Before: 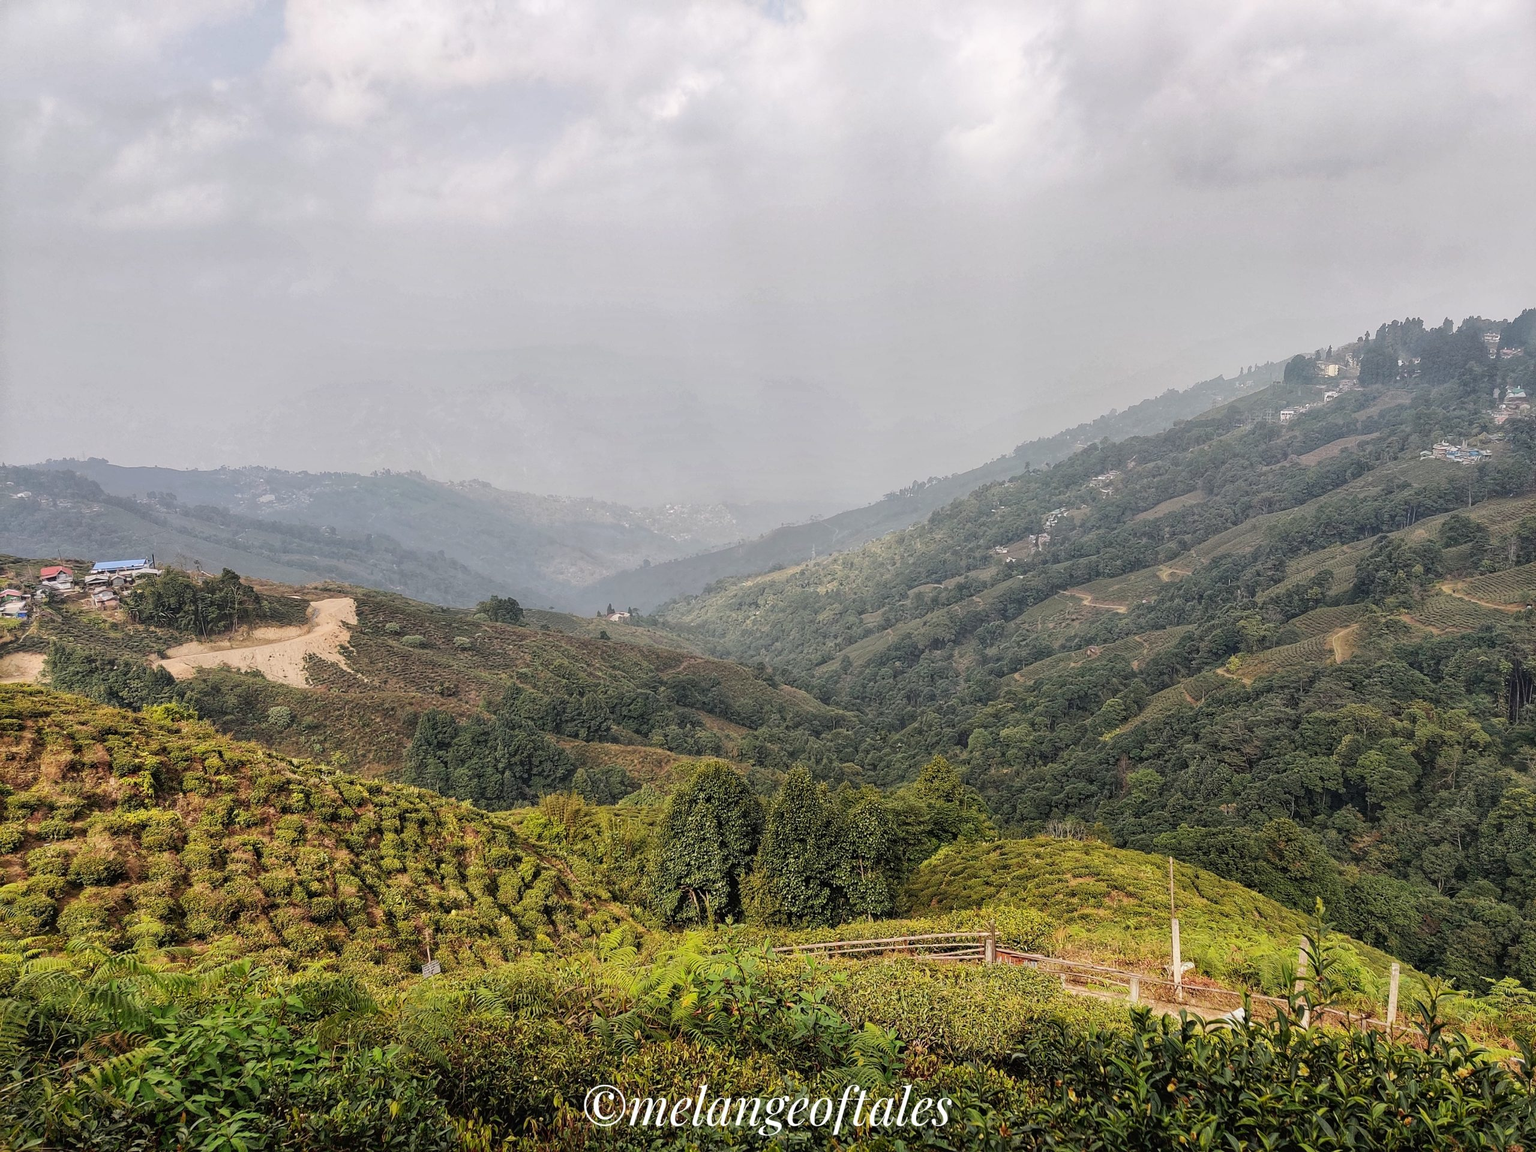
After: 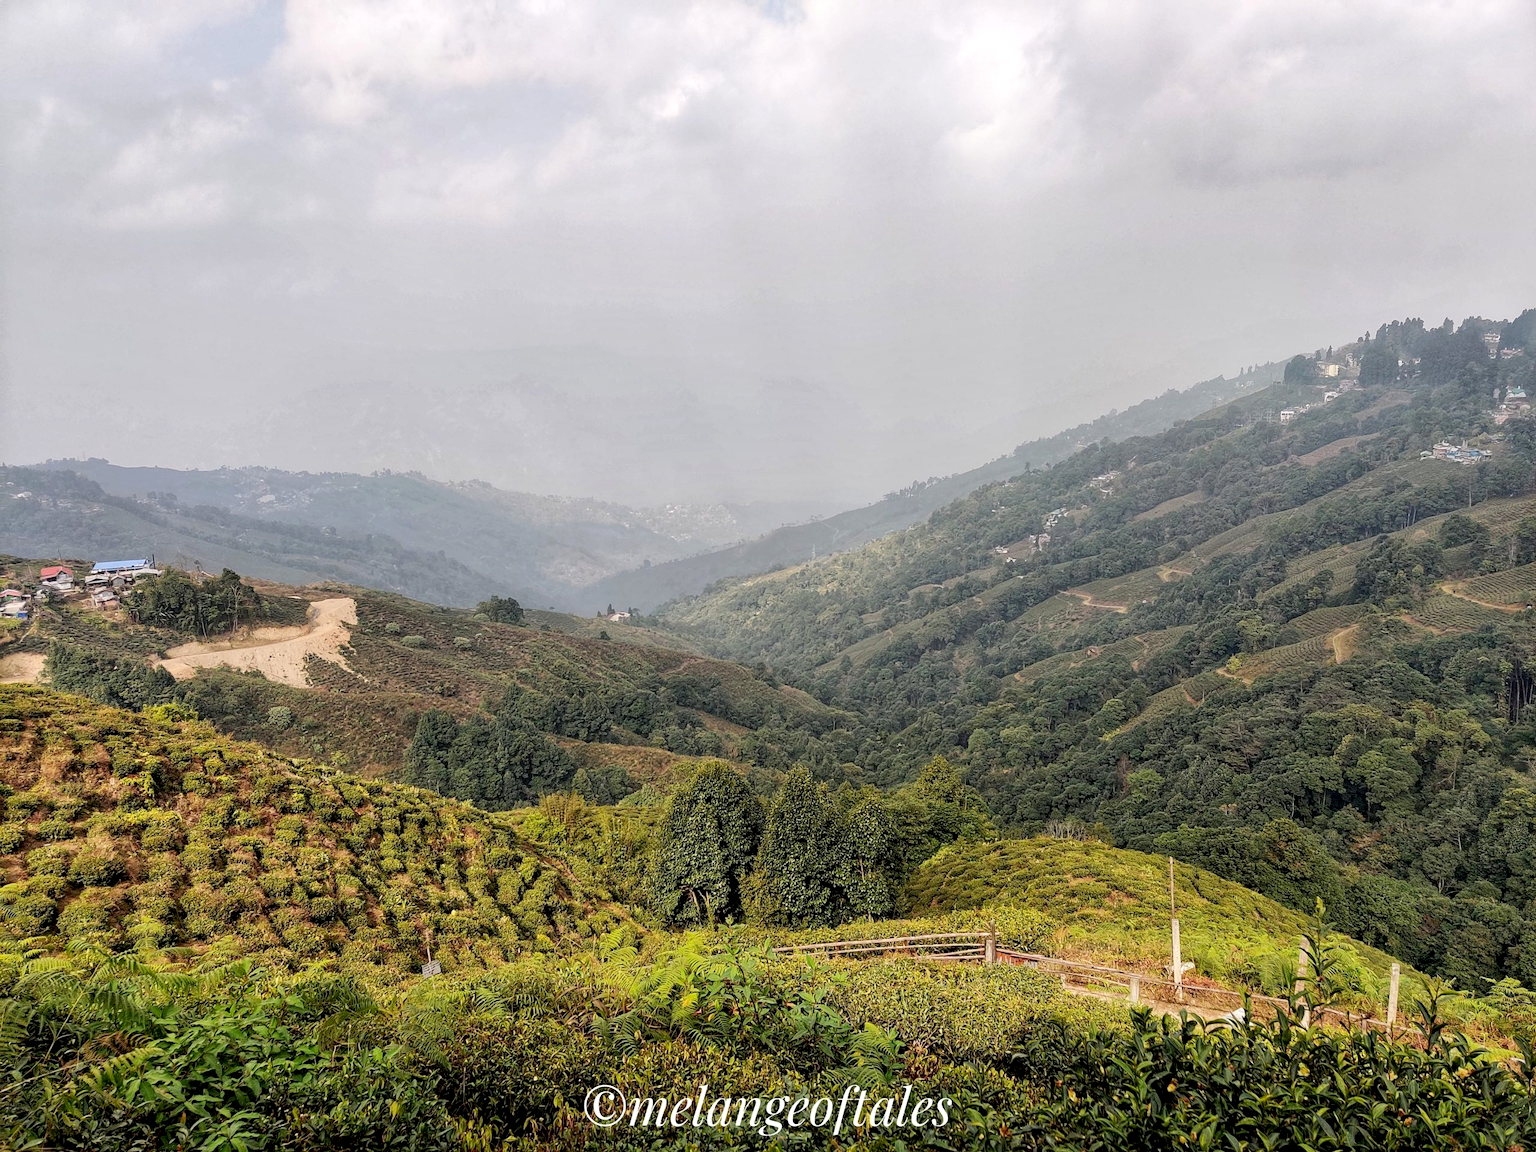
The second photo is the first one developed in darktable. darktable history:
exposure: black level correction 0.007, exposure 0.157 EV, compensate highlight preservation false
